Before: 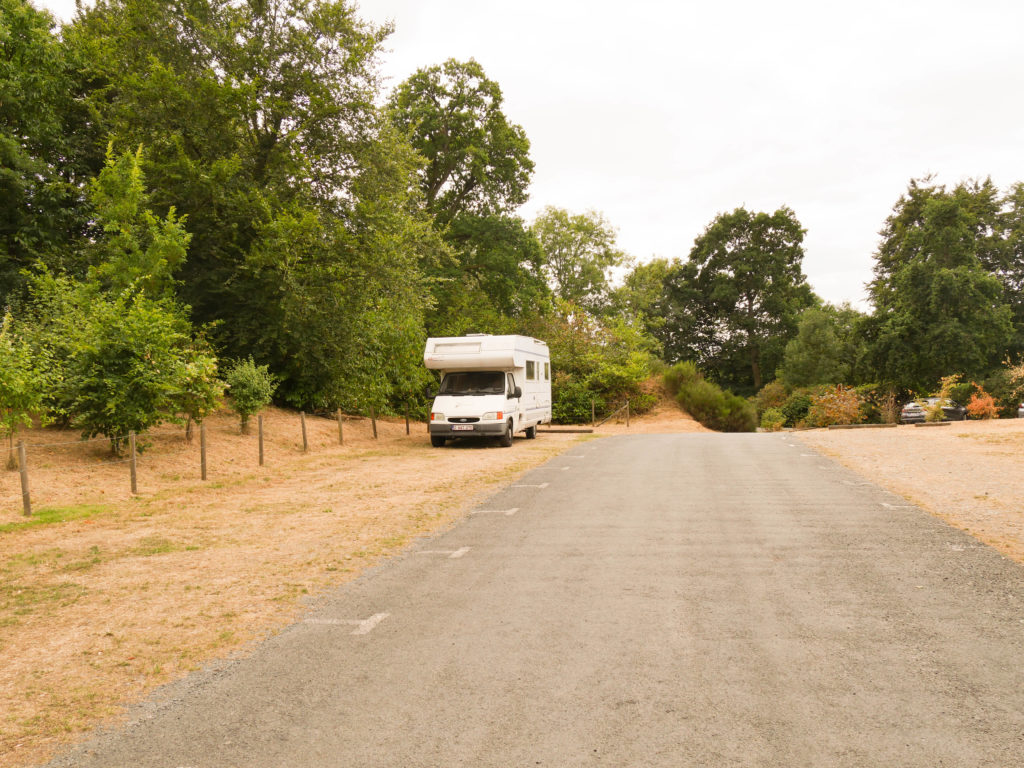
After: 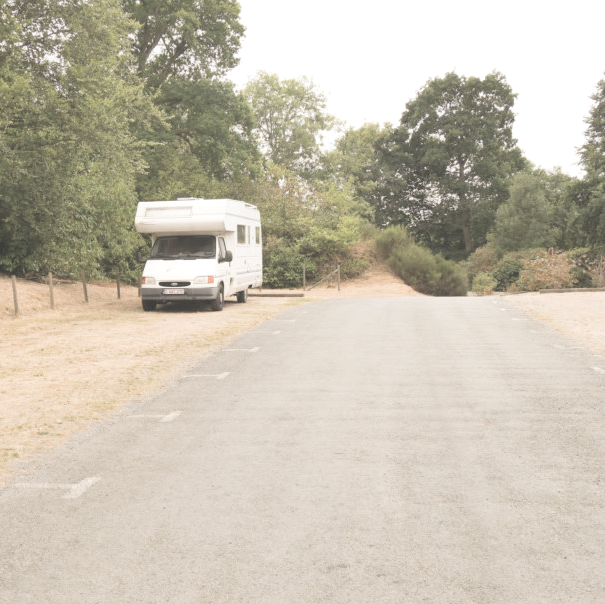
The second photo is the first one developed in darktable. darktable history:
exposure: black level correction 0, exposure 0.2 EV, compensate exposure bias true, compensate highlight preservation false
contrast brightness saturation: brightness 0.18, saturation -0.5
crop and rotate: left 28.256%, top 17.734%, right 12.656%, bottom 3.573%
white balance: red 0.982, blue 1.018
contrast equalizer: octaves 7, y [[0.6 ×6], [0.55 ×6], [0 ×6], [0 ×6], [0 ×6]], mix -0.3
color balance: lift [1.007, 1, 1, 1], gamma [1.097, 1, 1, 1]
